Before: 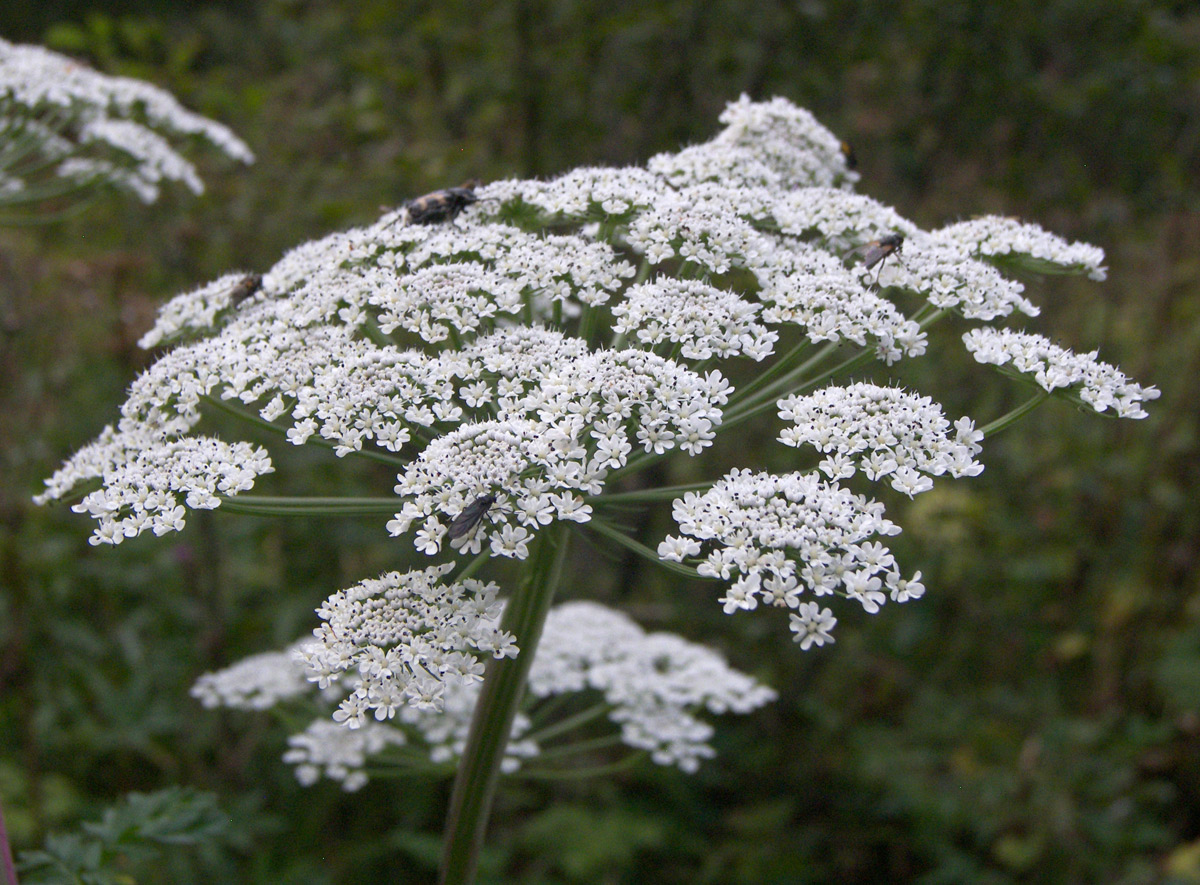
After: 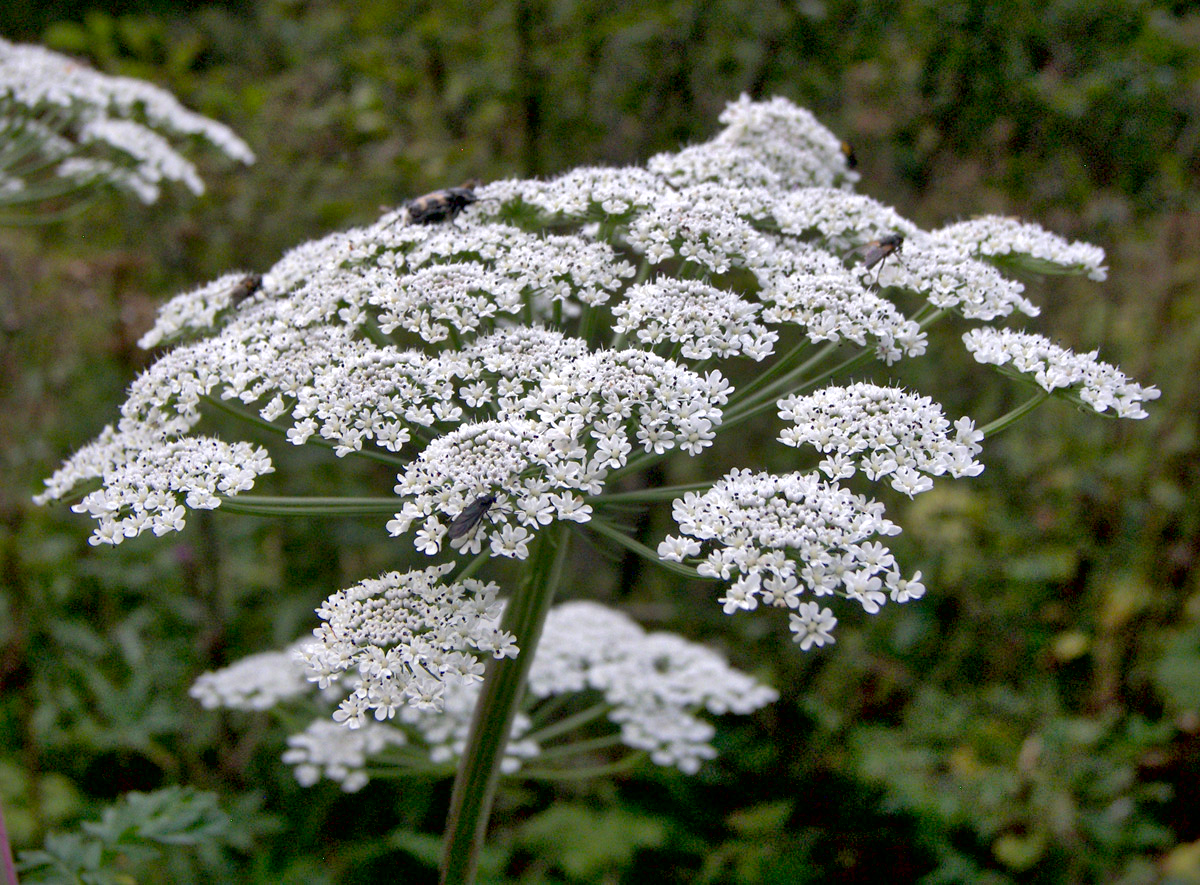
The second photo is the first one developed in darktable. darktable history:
local contrast: mode bilateral grid, contrast 25, coarseness 60, detail 152%, midtone range 0.2
shadows and highlights: on, module defaults
exposure: black level correction 0.009, exposure 0.122 EV, compensate exposure bias true, compensate highlight preservation false
